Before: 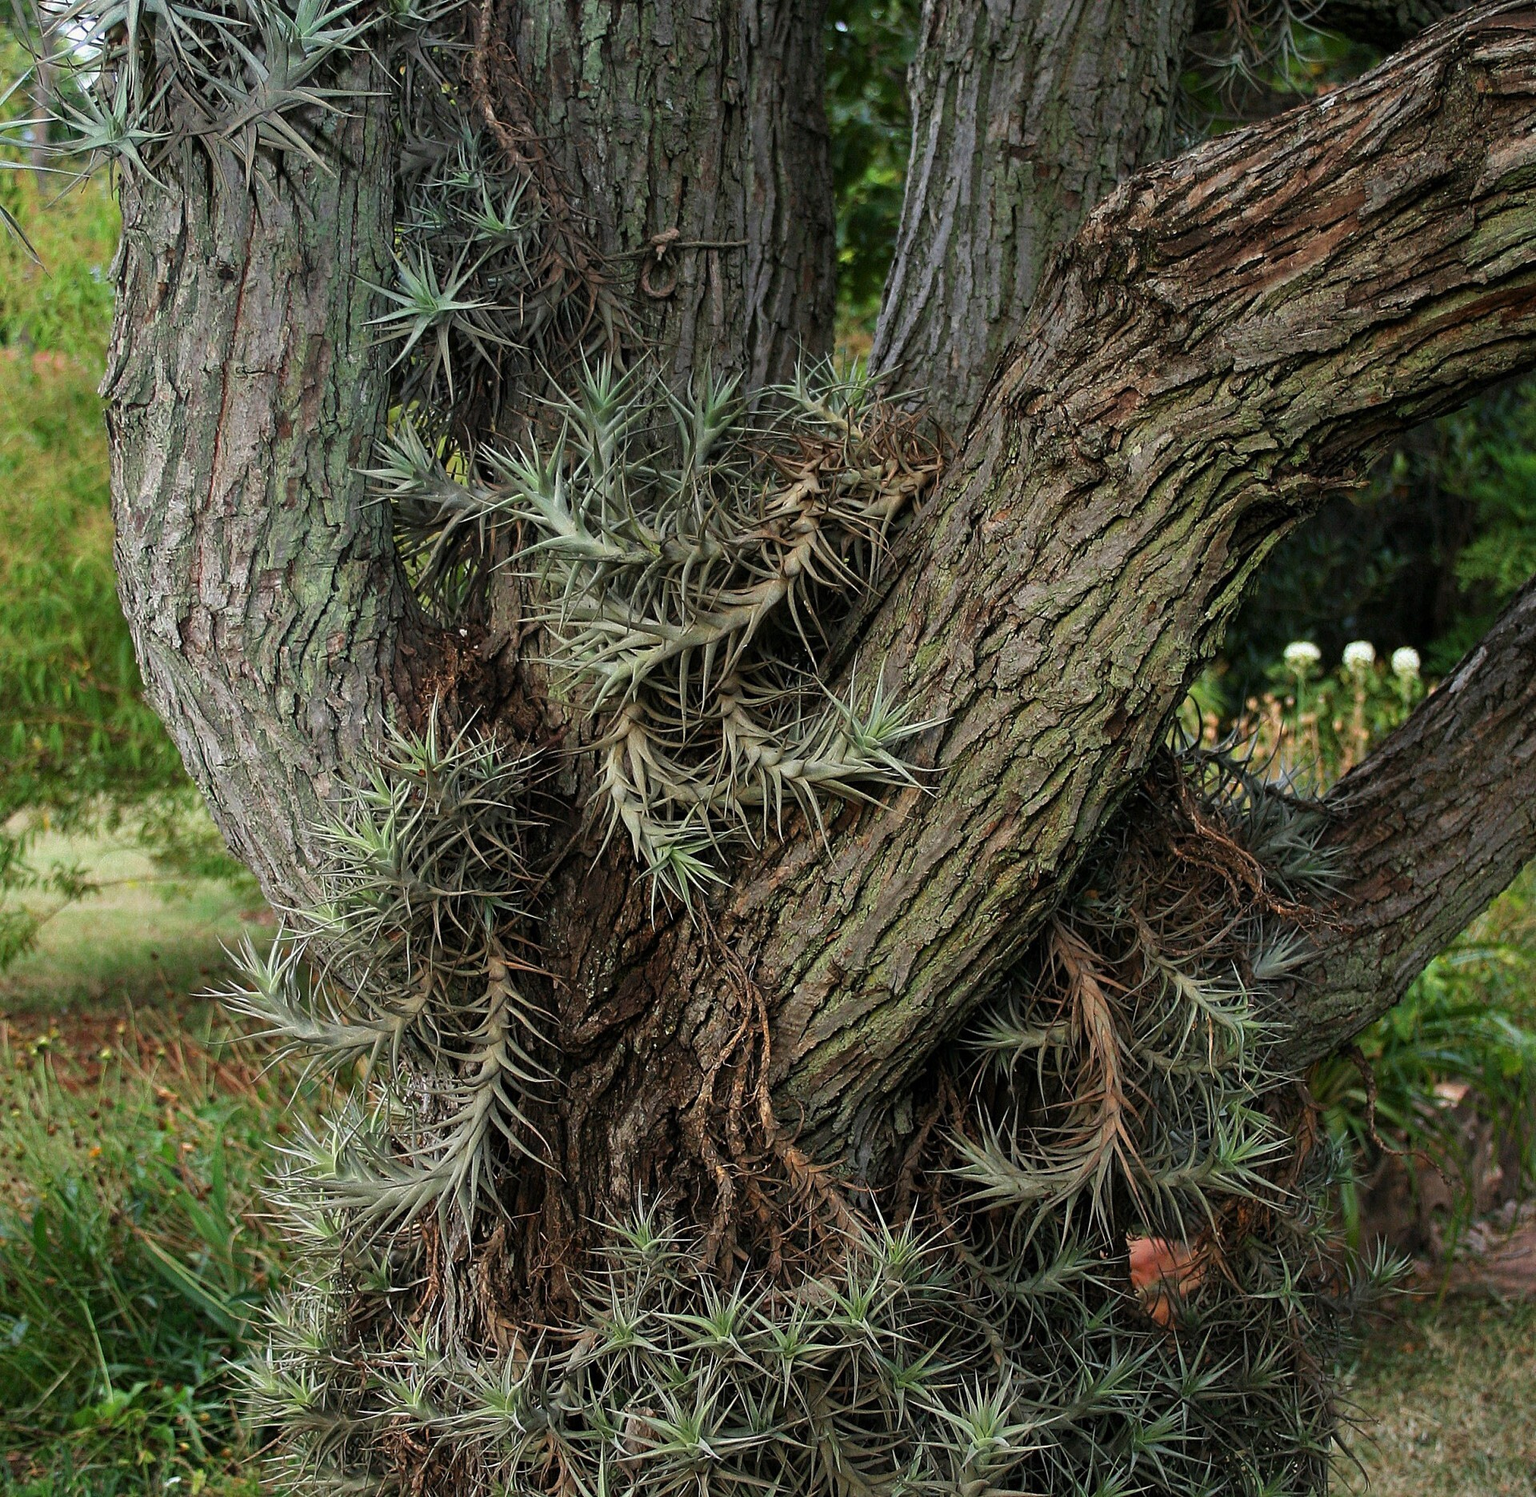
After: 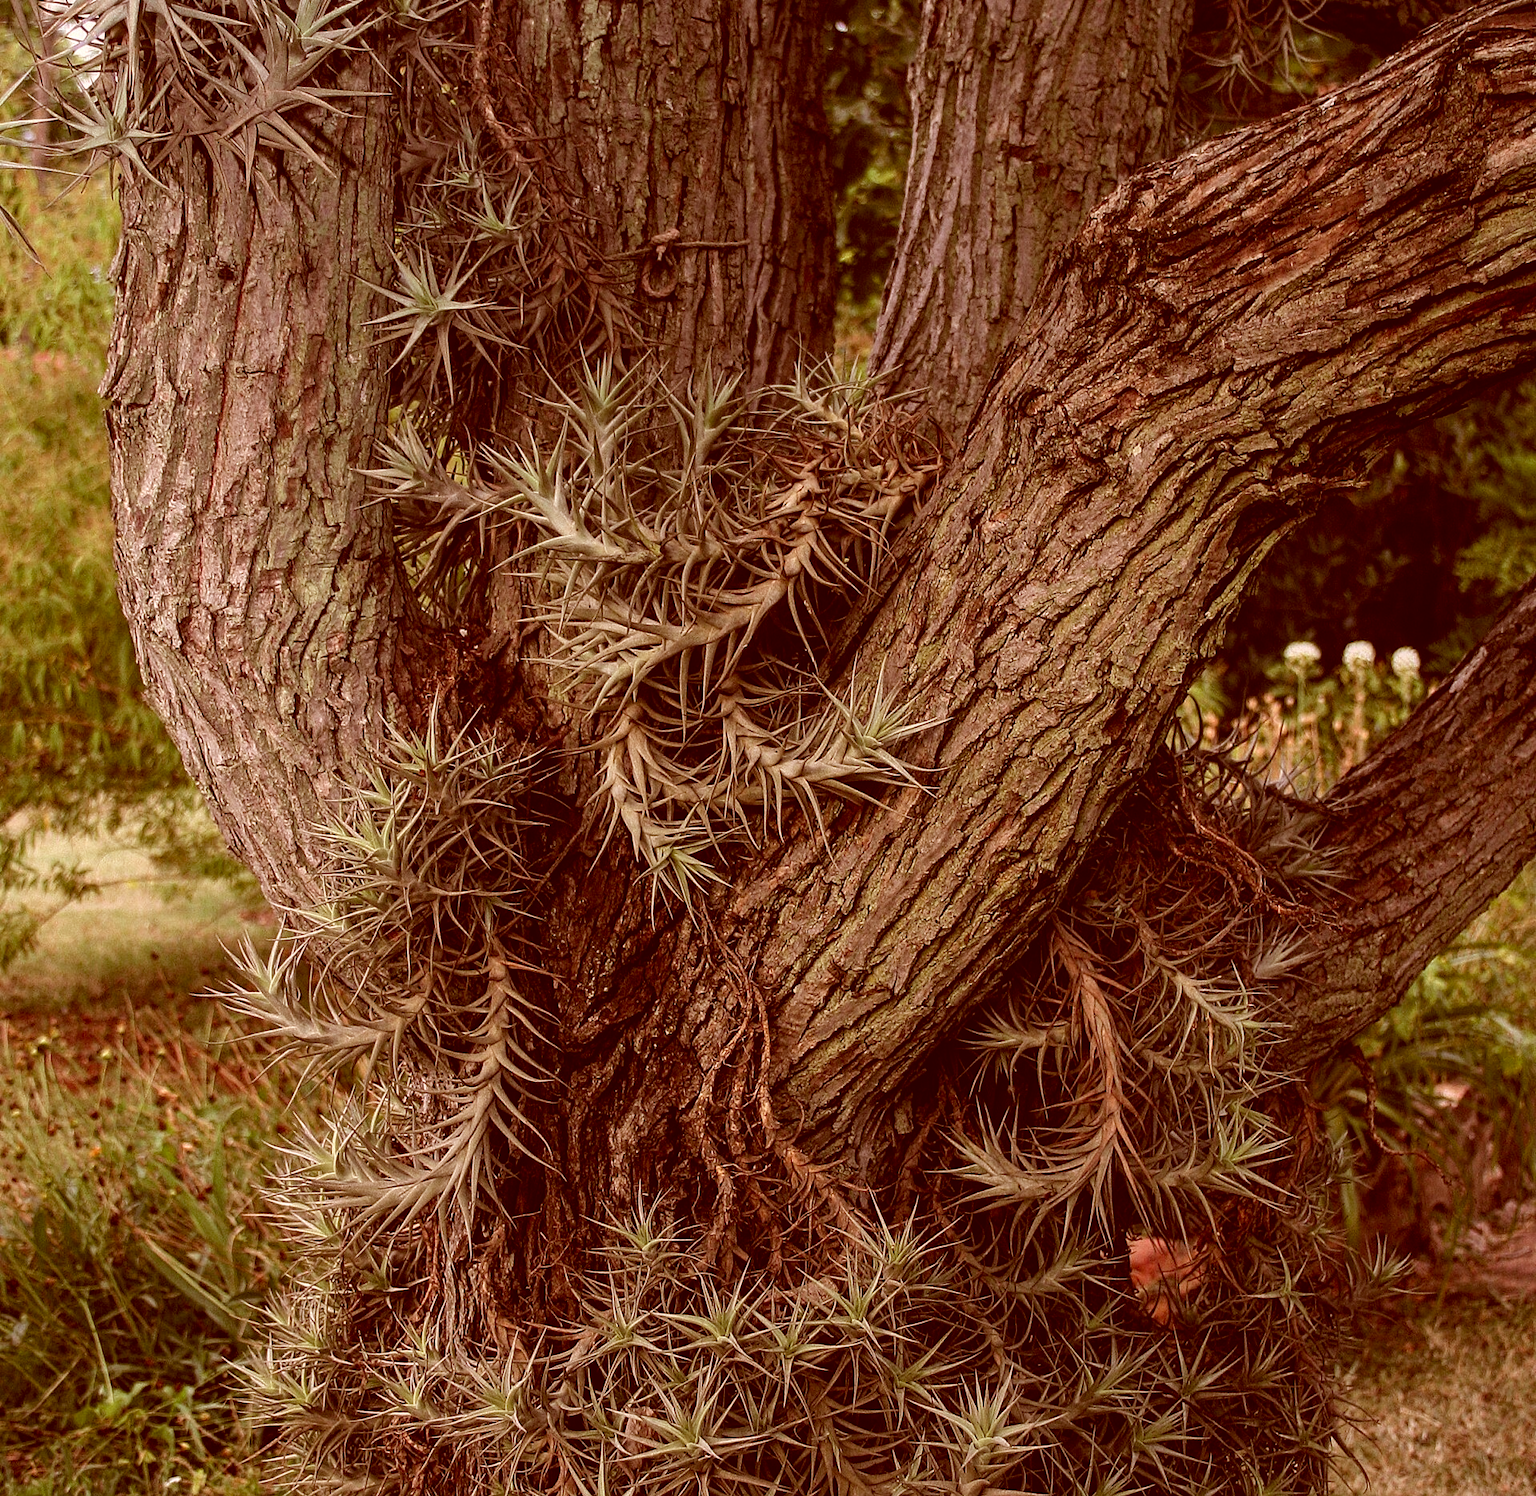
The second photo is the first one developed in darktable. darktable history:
color correction: highlights a* 9.44, highlights b* 8.97, shadows a* 39.46, shadows b* 39.72, saturation 0.785
local contrast: on, module defaults
